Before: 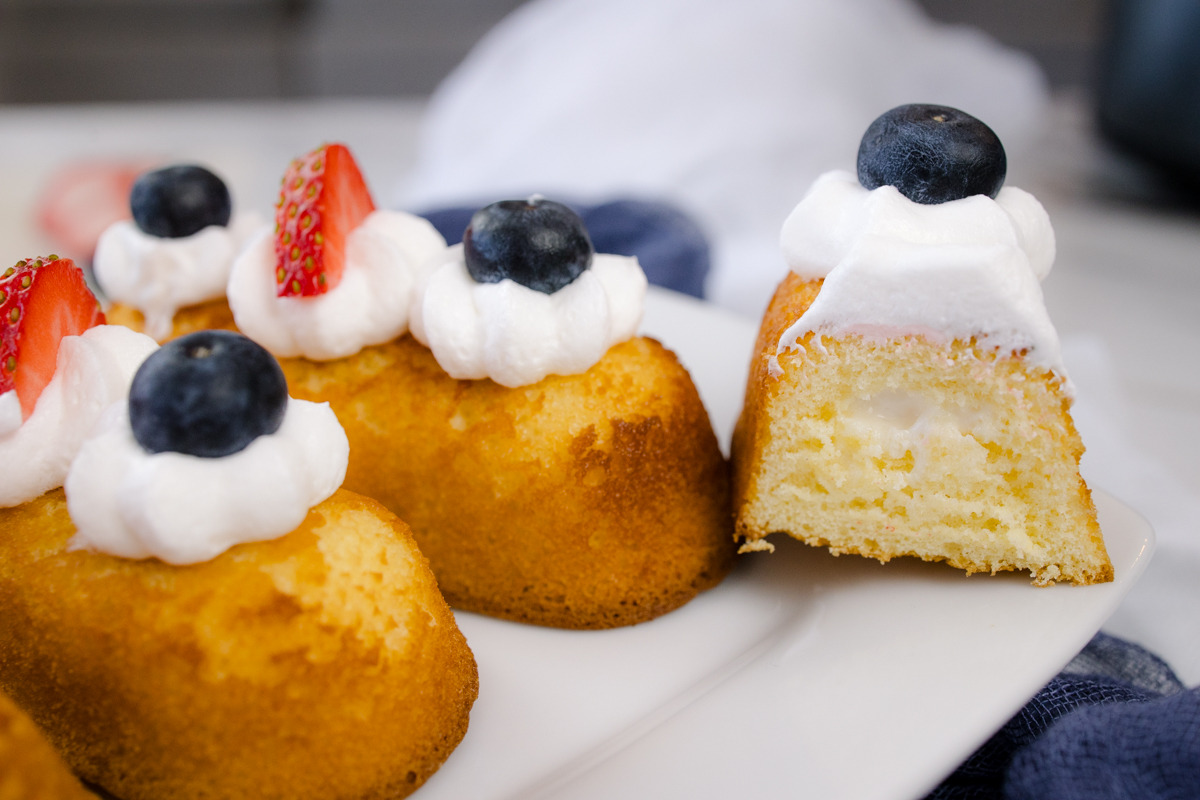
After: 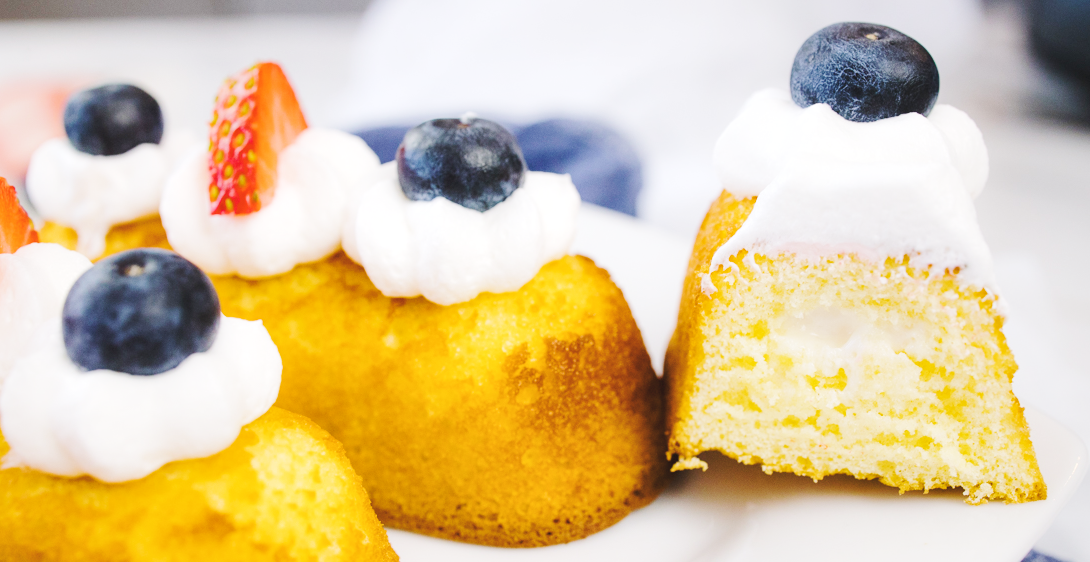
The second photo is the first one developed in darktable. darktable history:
base curve: curves: ch0 [(0, 0.007) (0.028, 0.063) (0.121, 0.311) (0.46, 0.743) (0.859, 0.957) (1, 1)], preserve colors none
crop: left 5.596%, top 10.314%, right 3.534%, bottom 19.395%
color balance rgb: perceptual saturation grading › global saturation 25%, perceptual brilliance grading › mid-tones 10%, perceptual brilliance grading › shadows 15%, global vibrance 20%
local contrast: mode bilateral grid, contrast 20, coarseness 50, detail 120%, midtone range 0.2
contrast brightness saturation: saturation -0.17
